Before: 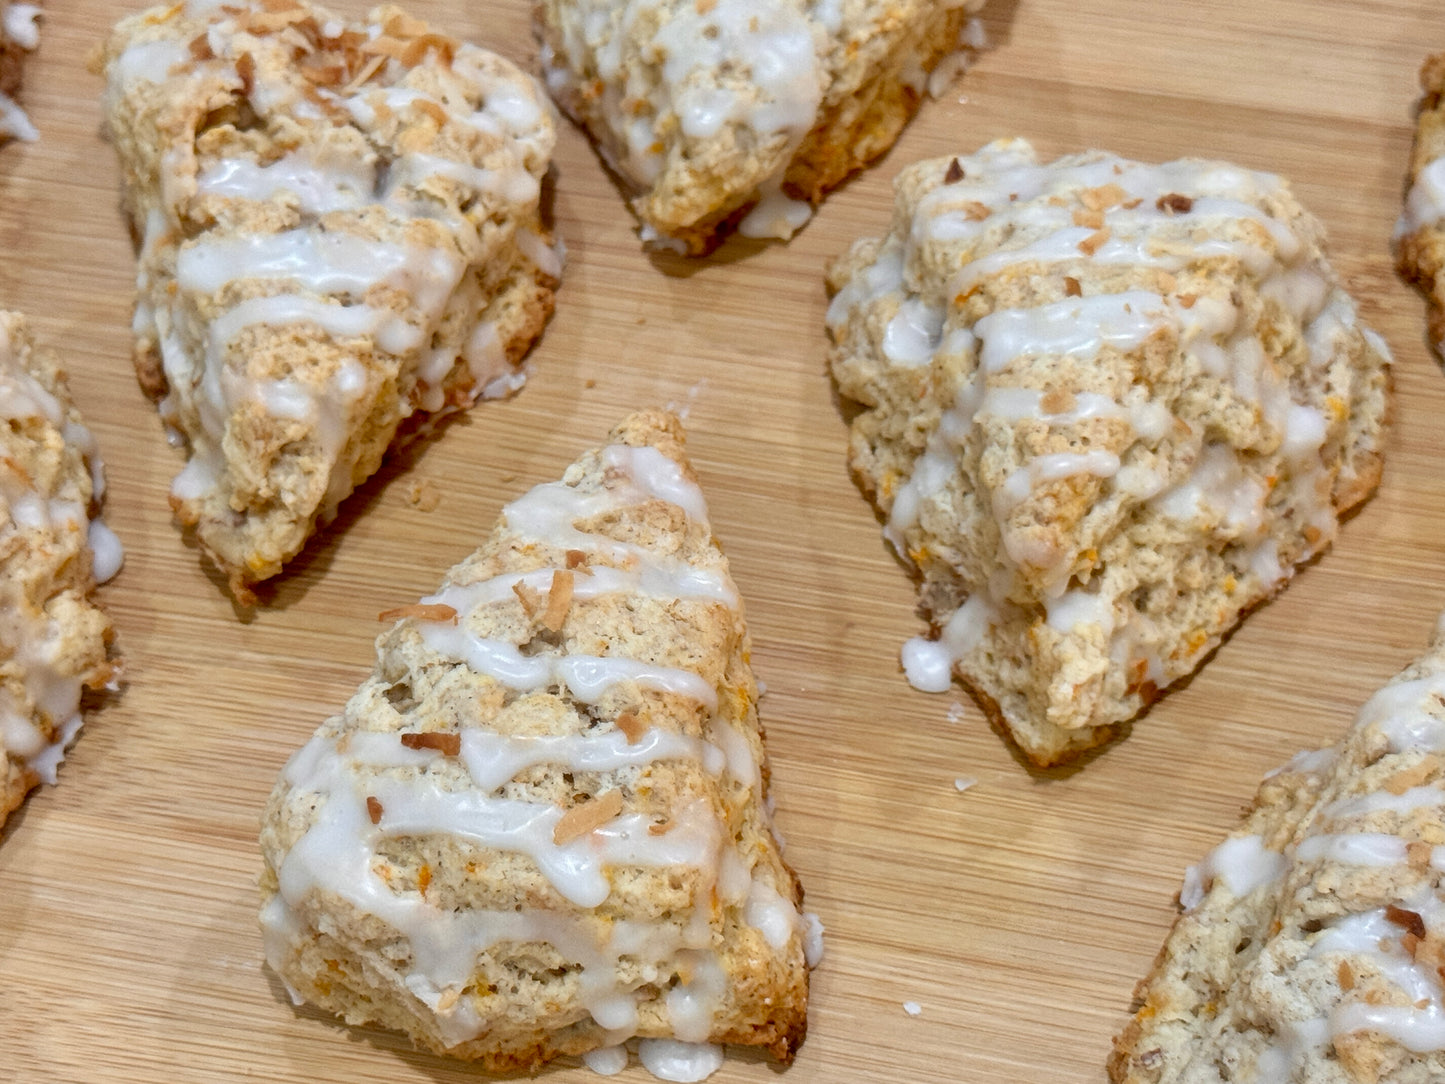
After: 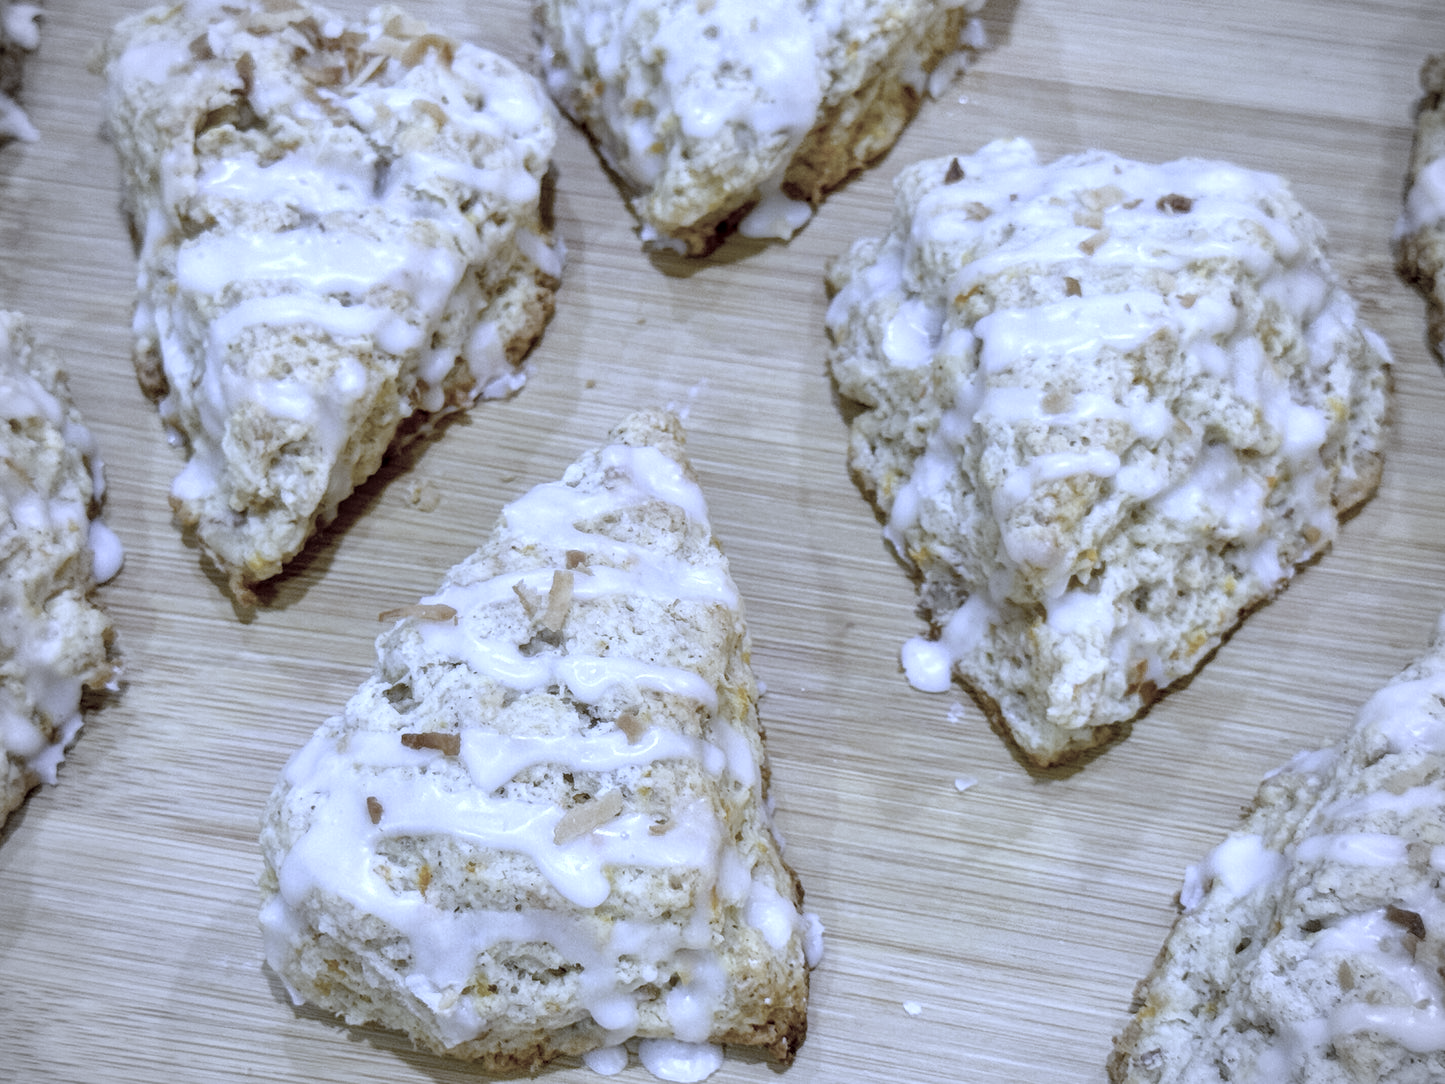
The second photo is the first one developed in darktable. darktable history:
white balance: red 0.766, blue 1.537
local contrast: detail 130%
vignetting: on, module defaults
contrast brightness saturation: brightness 0.18, saturation -0.5
